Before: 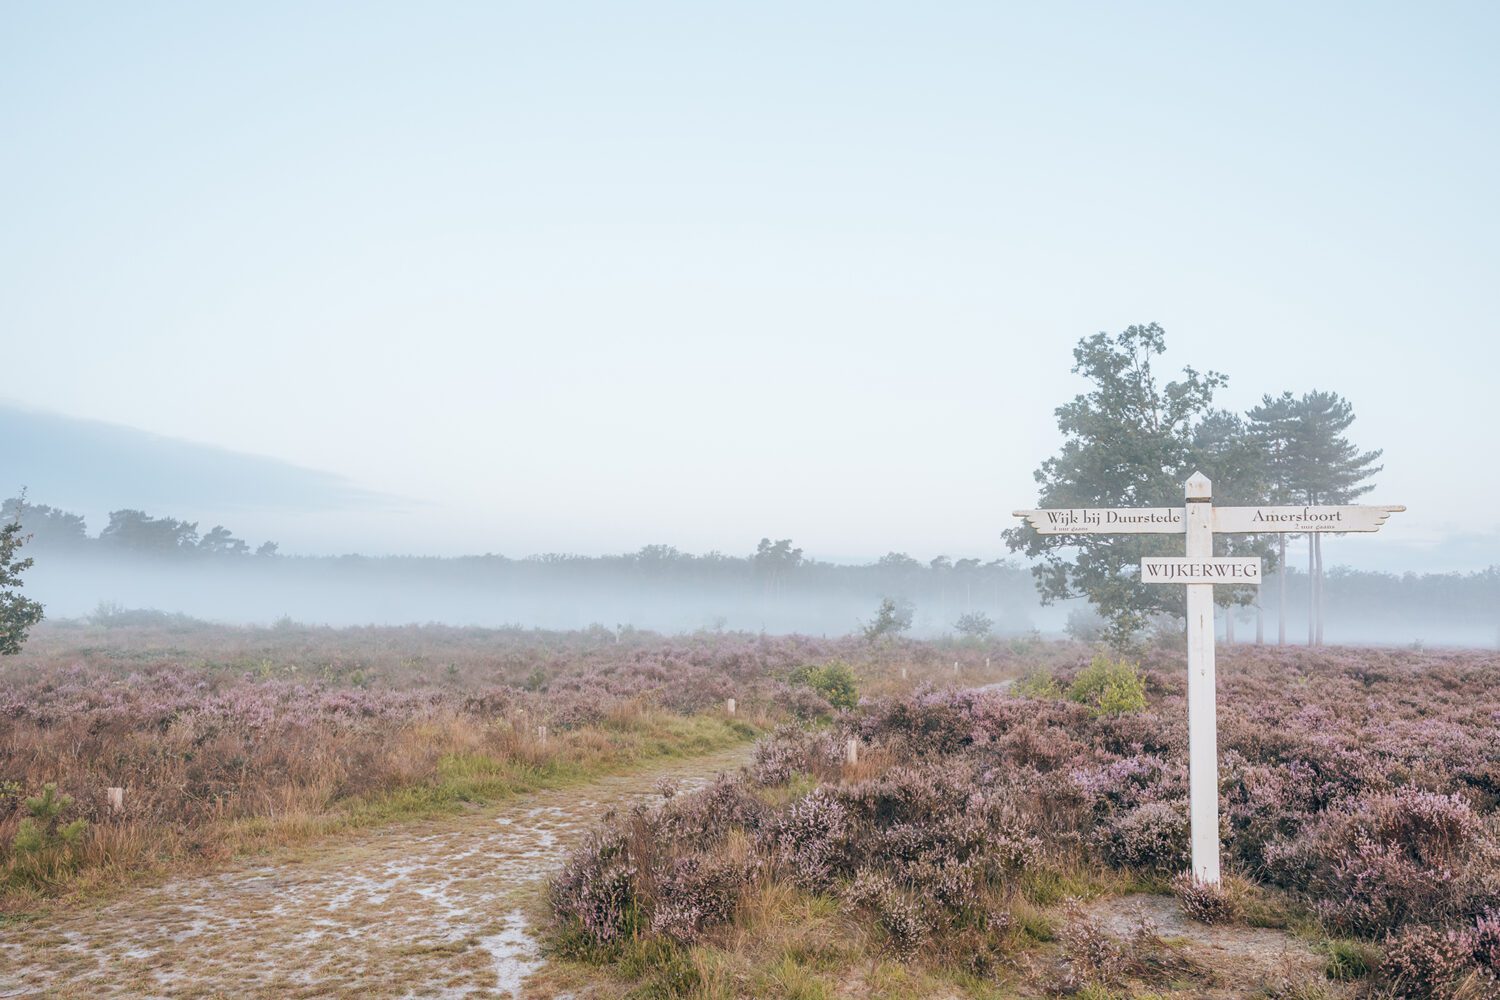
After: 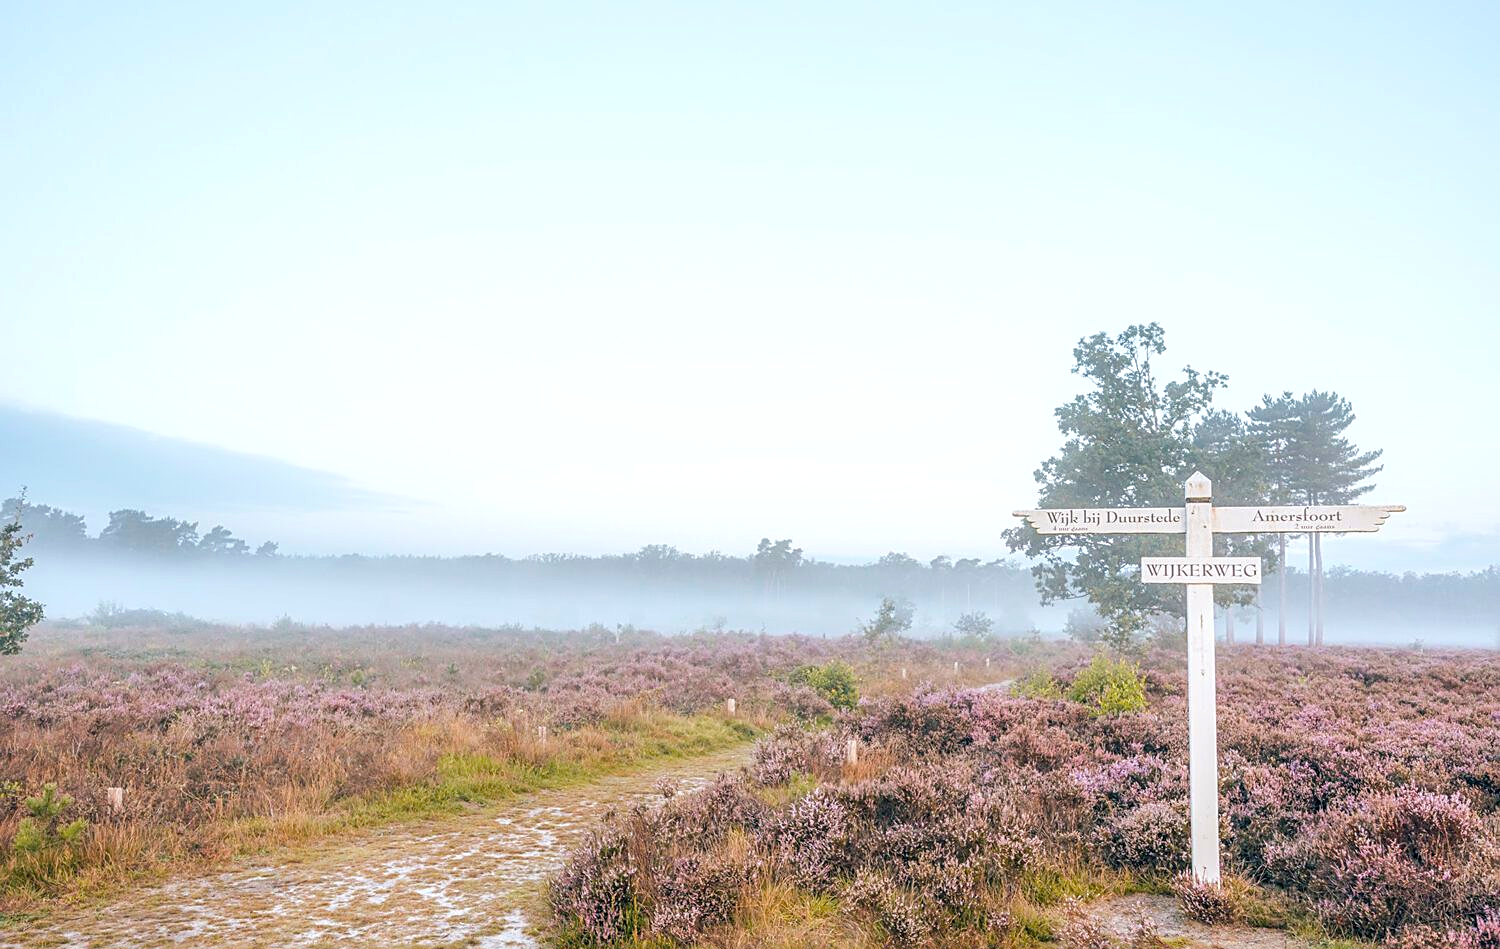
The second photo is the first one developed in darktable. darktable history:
exposure: exposure 0.2 EV, compensate highlight preservation false
crop and rotate: top 0%, bottom 5.097%
color balance rgb: perceptual saturation grading › global saturation 25%, perceptual brilliance grading › mid-tones 10%, perceptual brilliance grading › shadows 15%, global vibrance 20%
sharpen: on, module defaults
local contrast: on, module defaults
